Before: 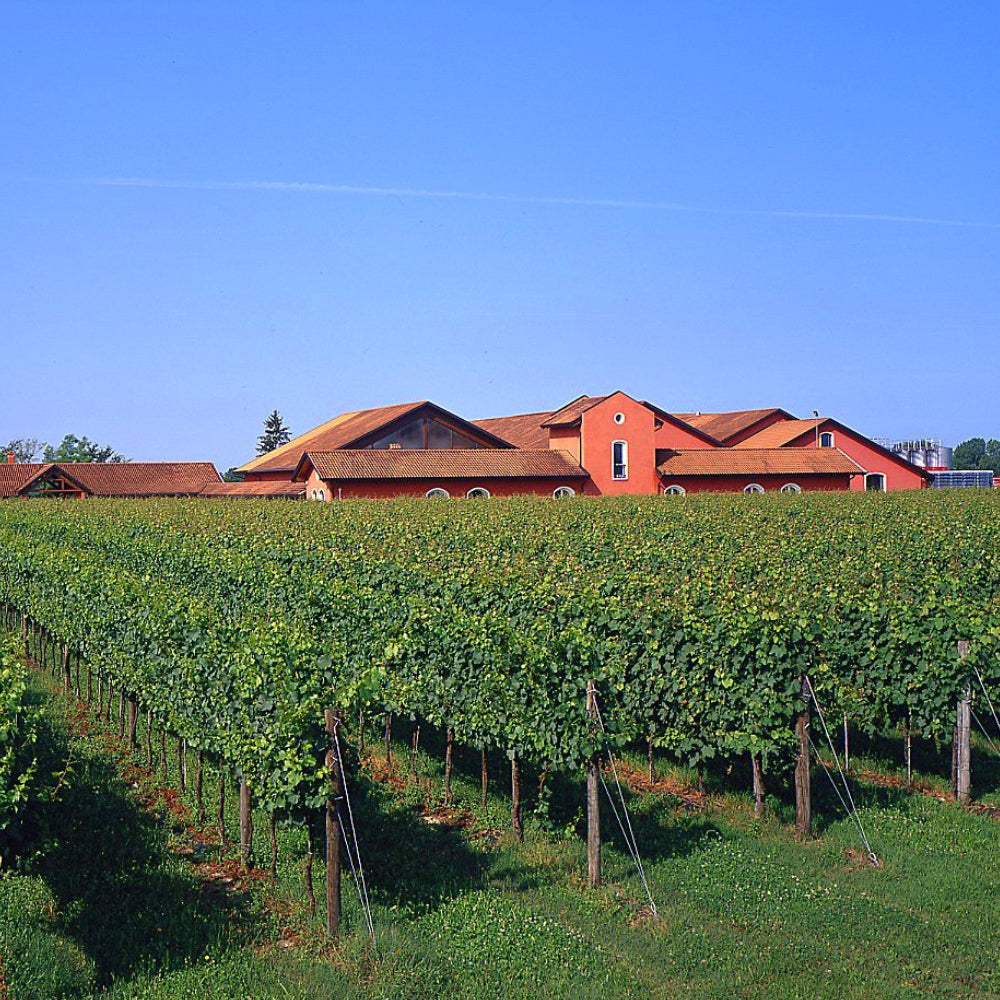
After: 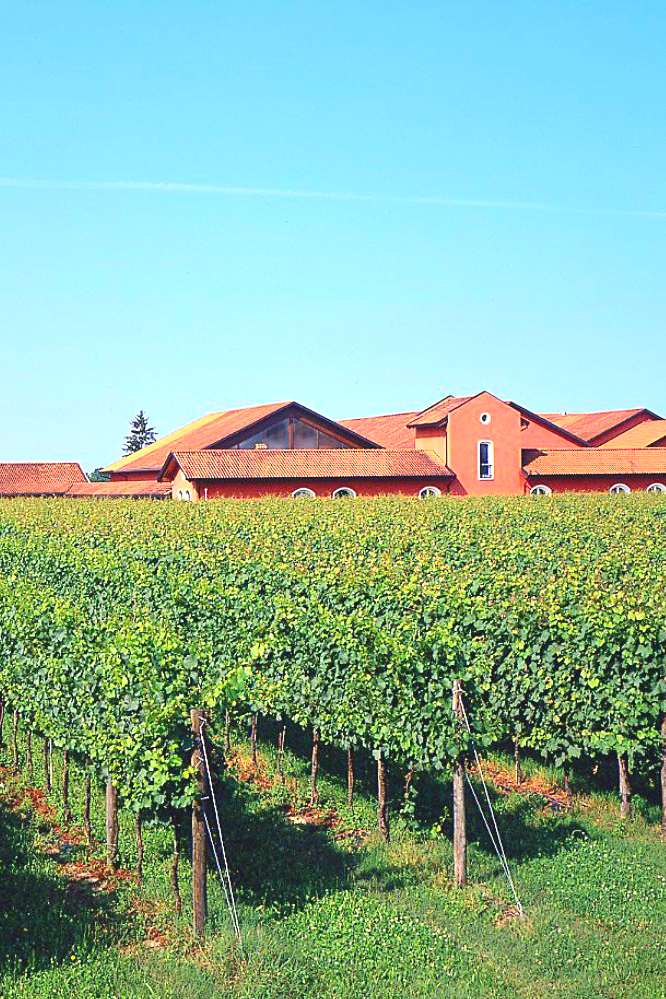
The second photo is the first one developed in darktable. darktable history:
exposure: black level correction -0.002, exposure 0.708 EV, compensate exposure bias true, compensate highlight preservation false
contrast brightness saturation: contrast 0.2, brightness 0.16, saturation 0.22
crop and rotate: left 13.409%, right 19.924%
